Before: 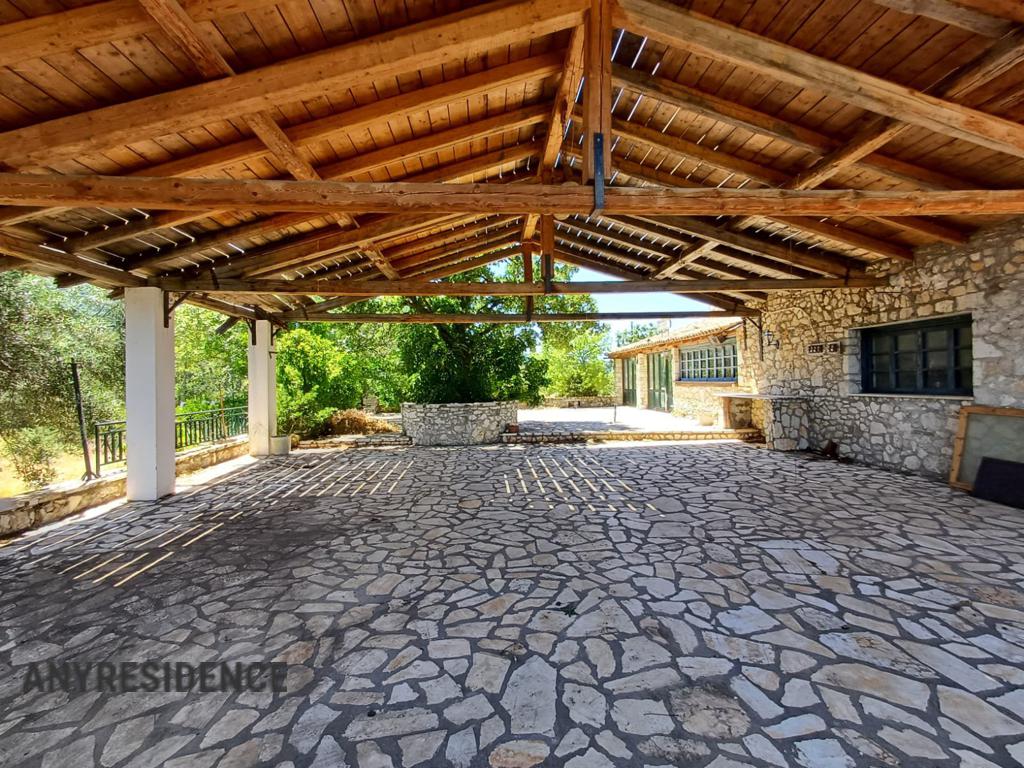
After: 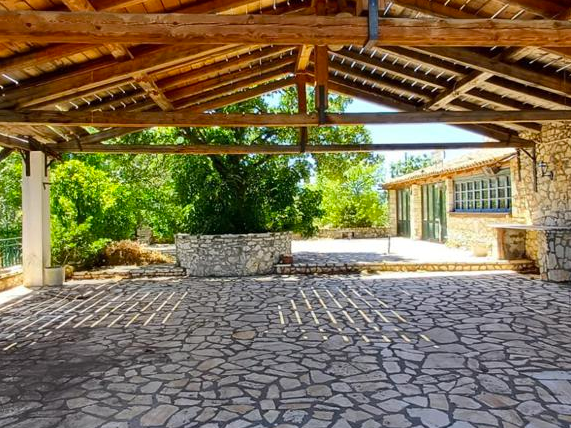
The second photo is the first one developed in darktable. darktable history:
crop and rotate: left 22.13%, top 22.054%, right 22.026%, bottom 22.102%
color balance: output saturation 110%
